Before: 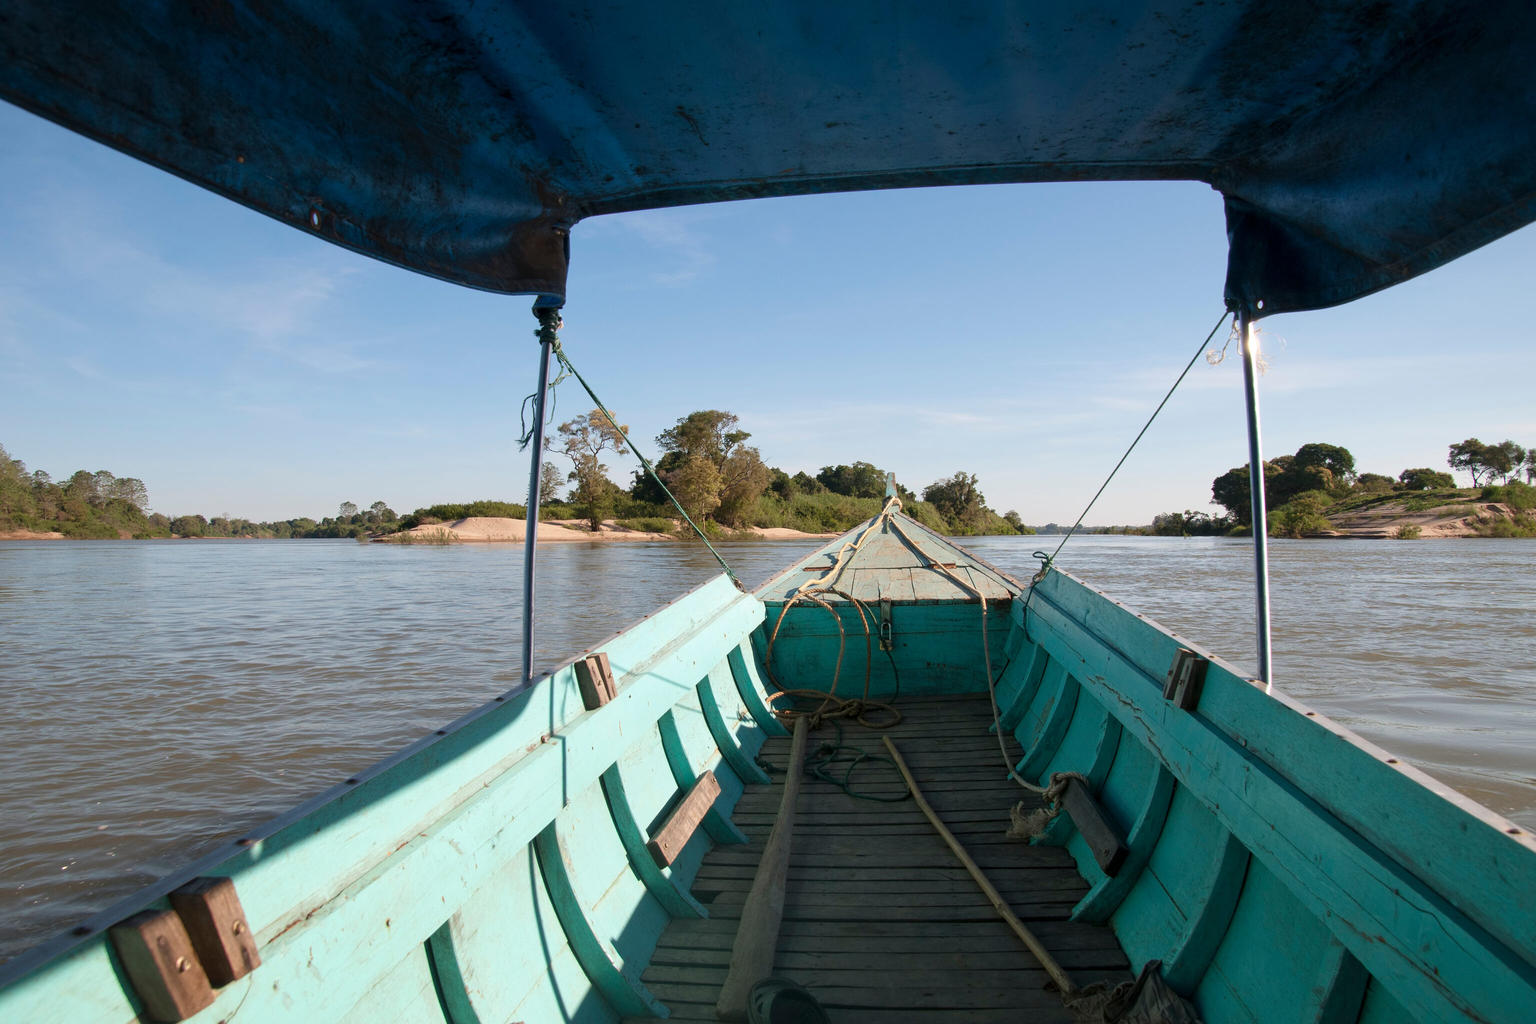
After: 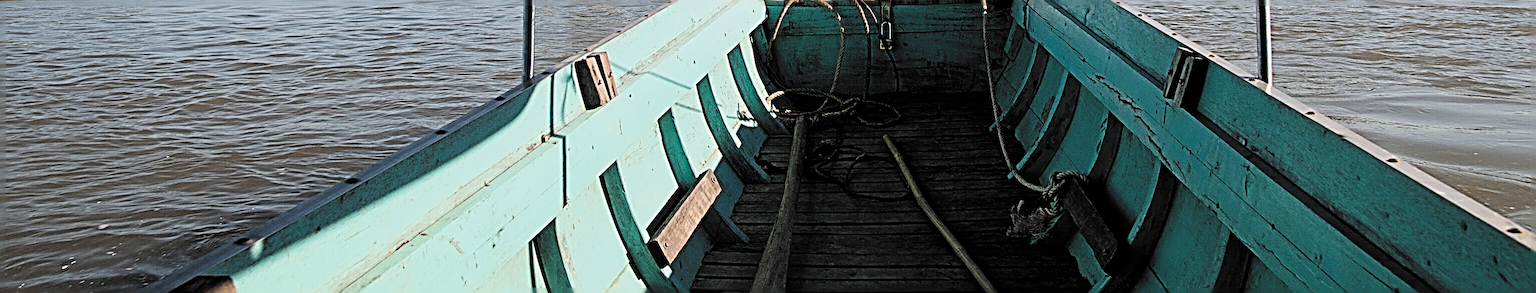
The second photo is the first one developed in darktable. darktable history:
filmic rgb: black relative exposure -5.08 EV, white relative exposure 3.52 EV, threshold 5.94 EV, hardness 3.16, contrast 1.297, highlights saturation mix -49.63%, color science v6 (2022), enable highlight reconstruction true
crop and rotate: top 58.716%, bottom 12.587%
sharpen: radius 4.016, amount 1.99
